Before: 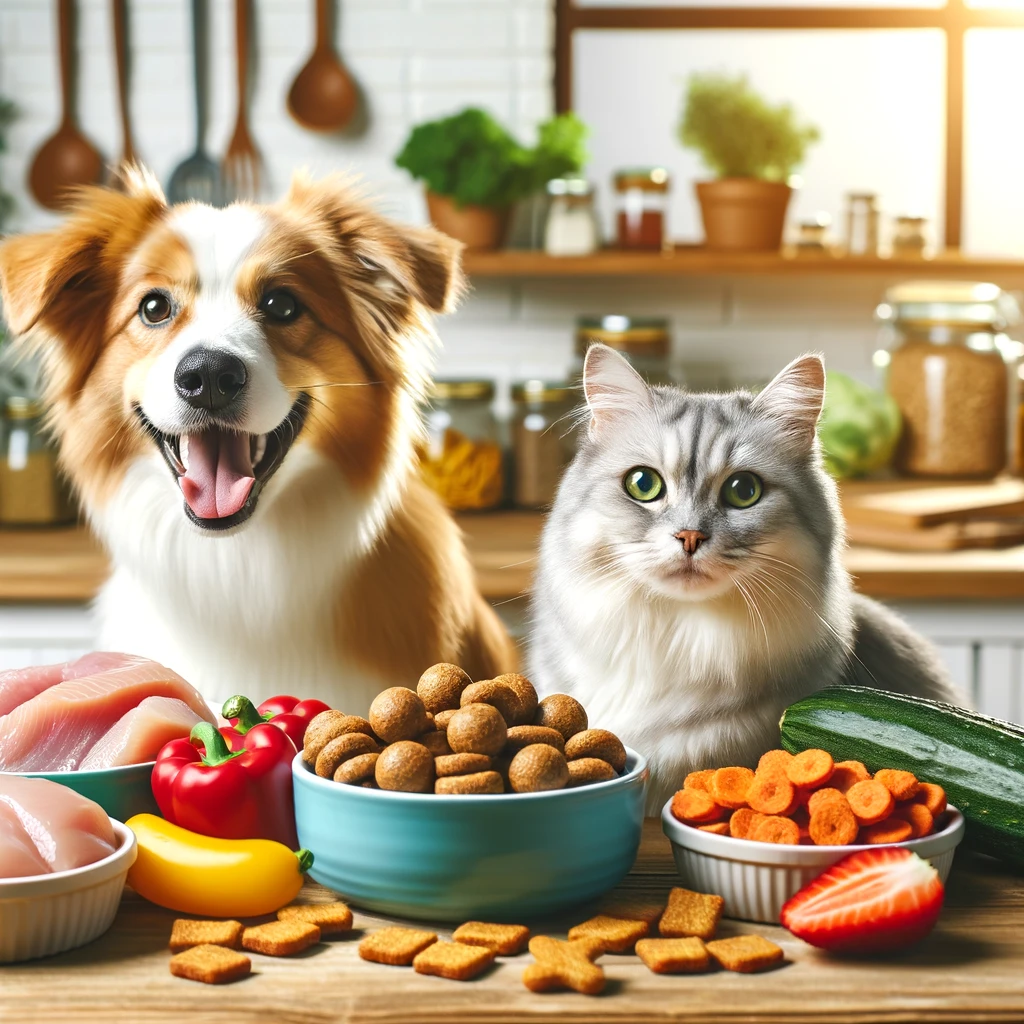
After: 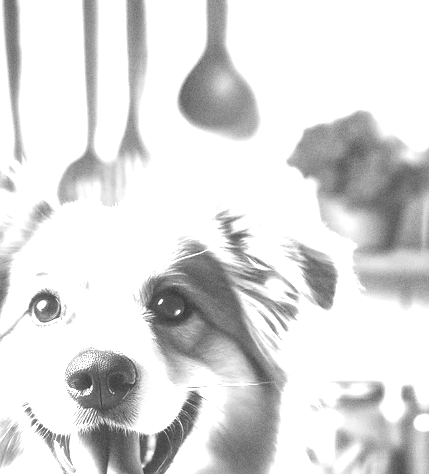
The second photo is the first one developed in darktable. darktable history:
haze removal: strength -0.09, adaptive false
monochrome: on, module defaults
crop and rotate: left 10.817%, top 0.062%, right 47.194%, bottom 53.626%
exposure: black level correction 0.001, exposure 1.822 EV, compensate exposure bias true, compensate highlight preservation false
grain: on, module defaults
